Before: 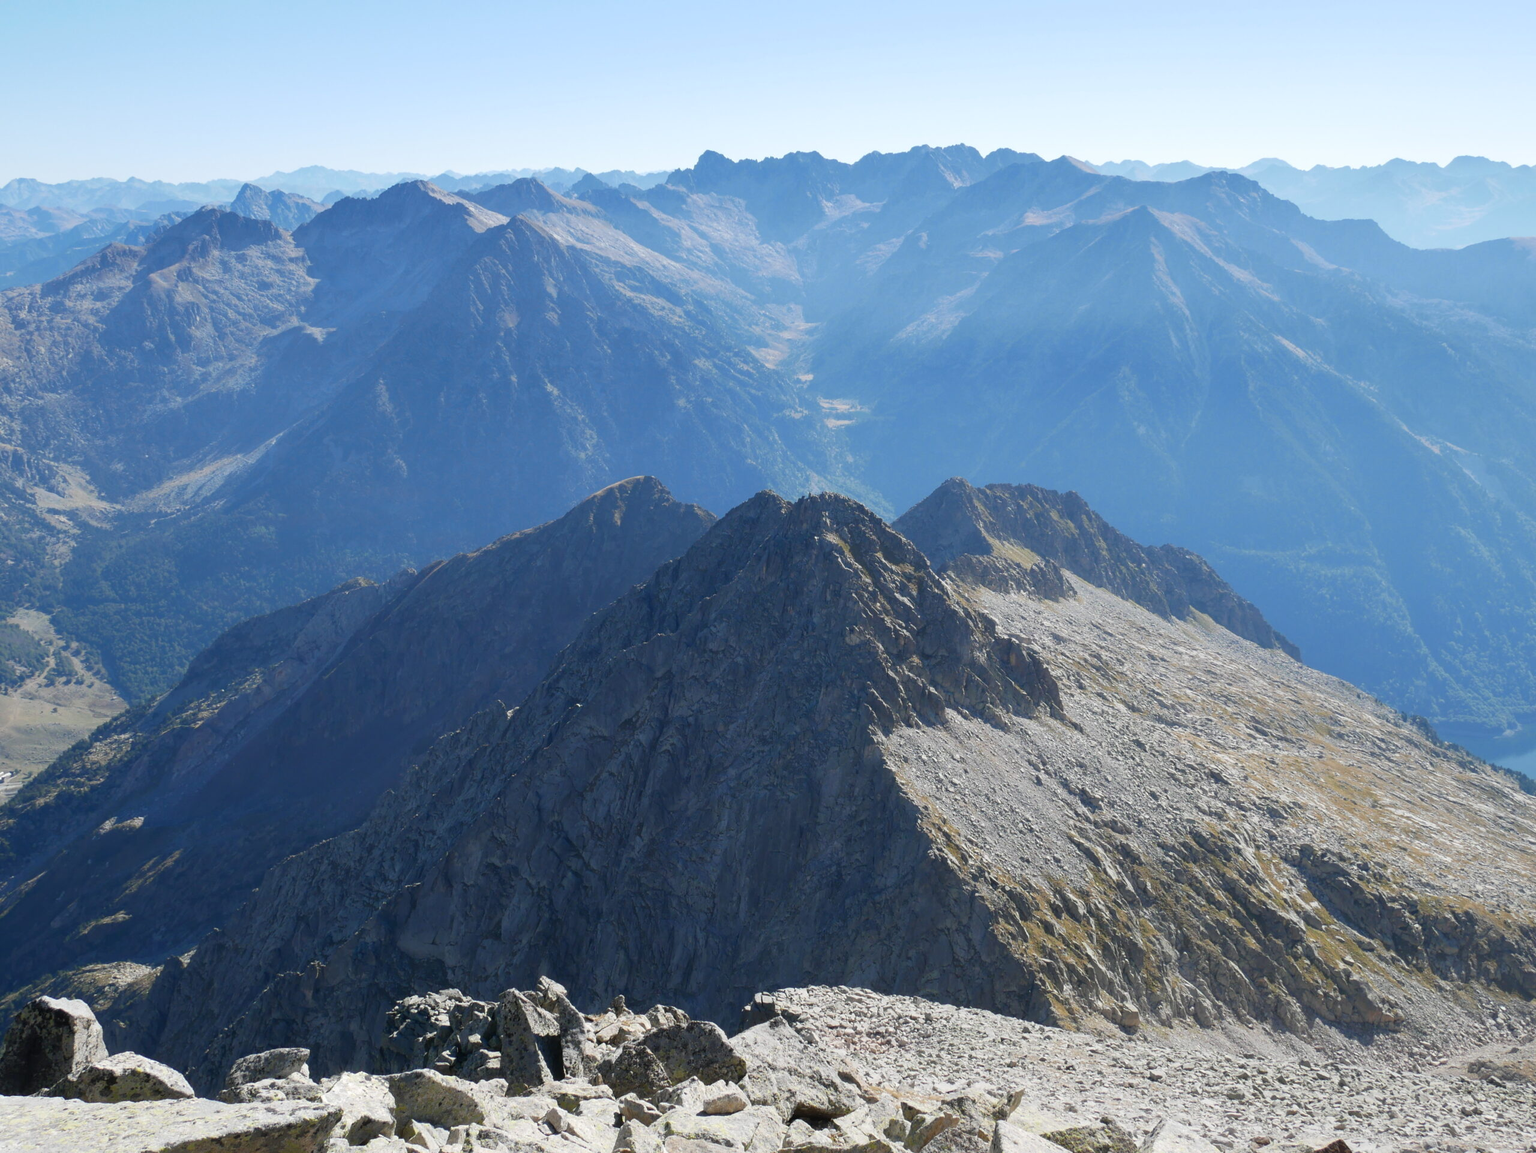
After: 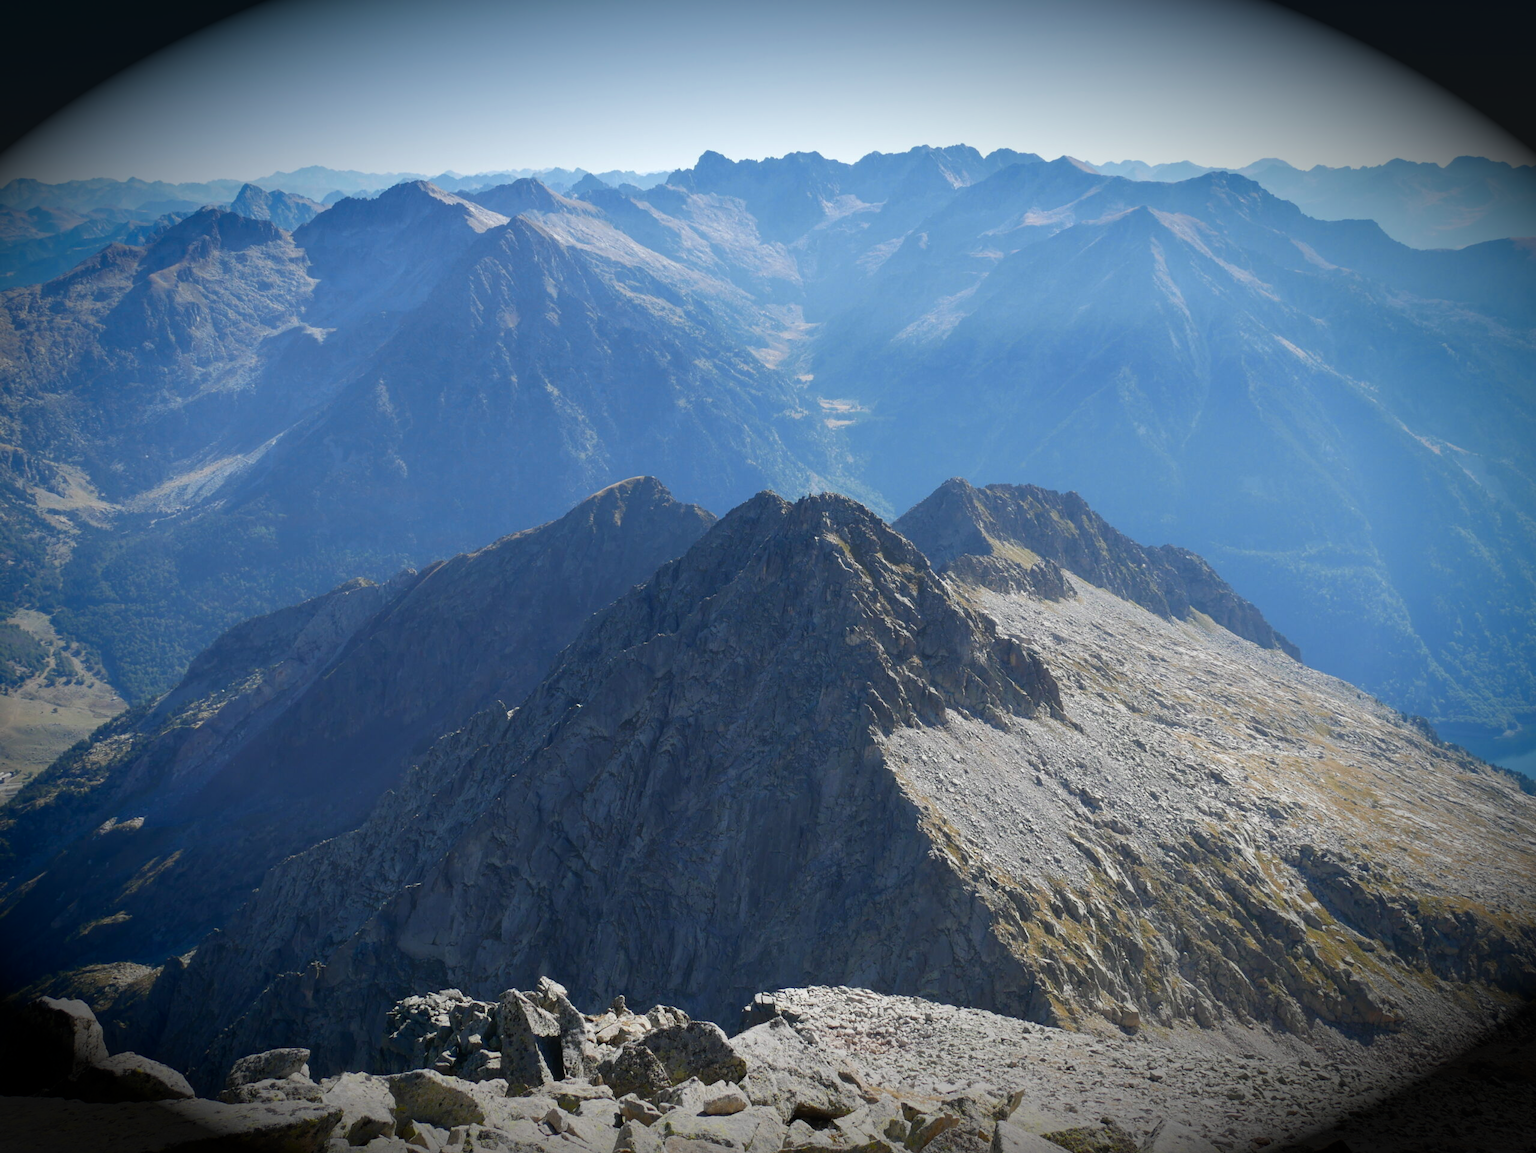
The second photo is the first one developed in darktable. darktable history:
vignetting: fall-off start 79.33%, brightness -0.993, saturation 0.49, width/height ratio 1.326
